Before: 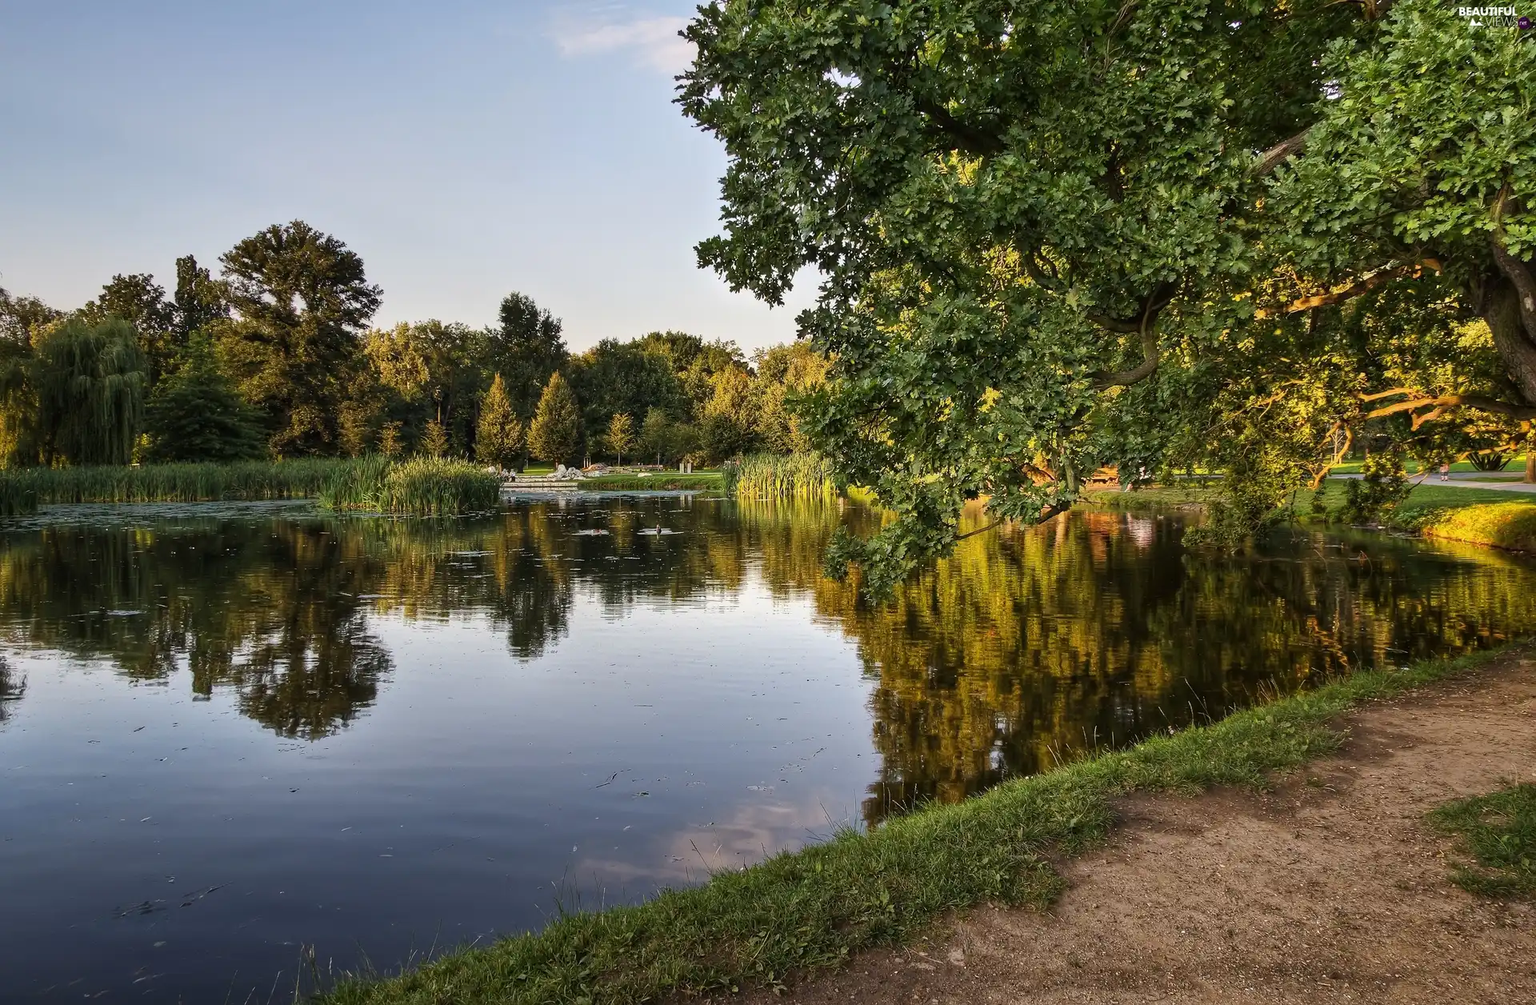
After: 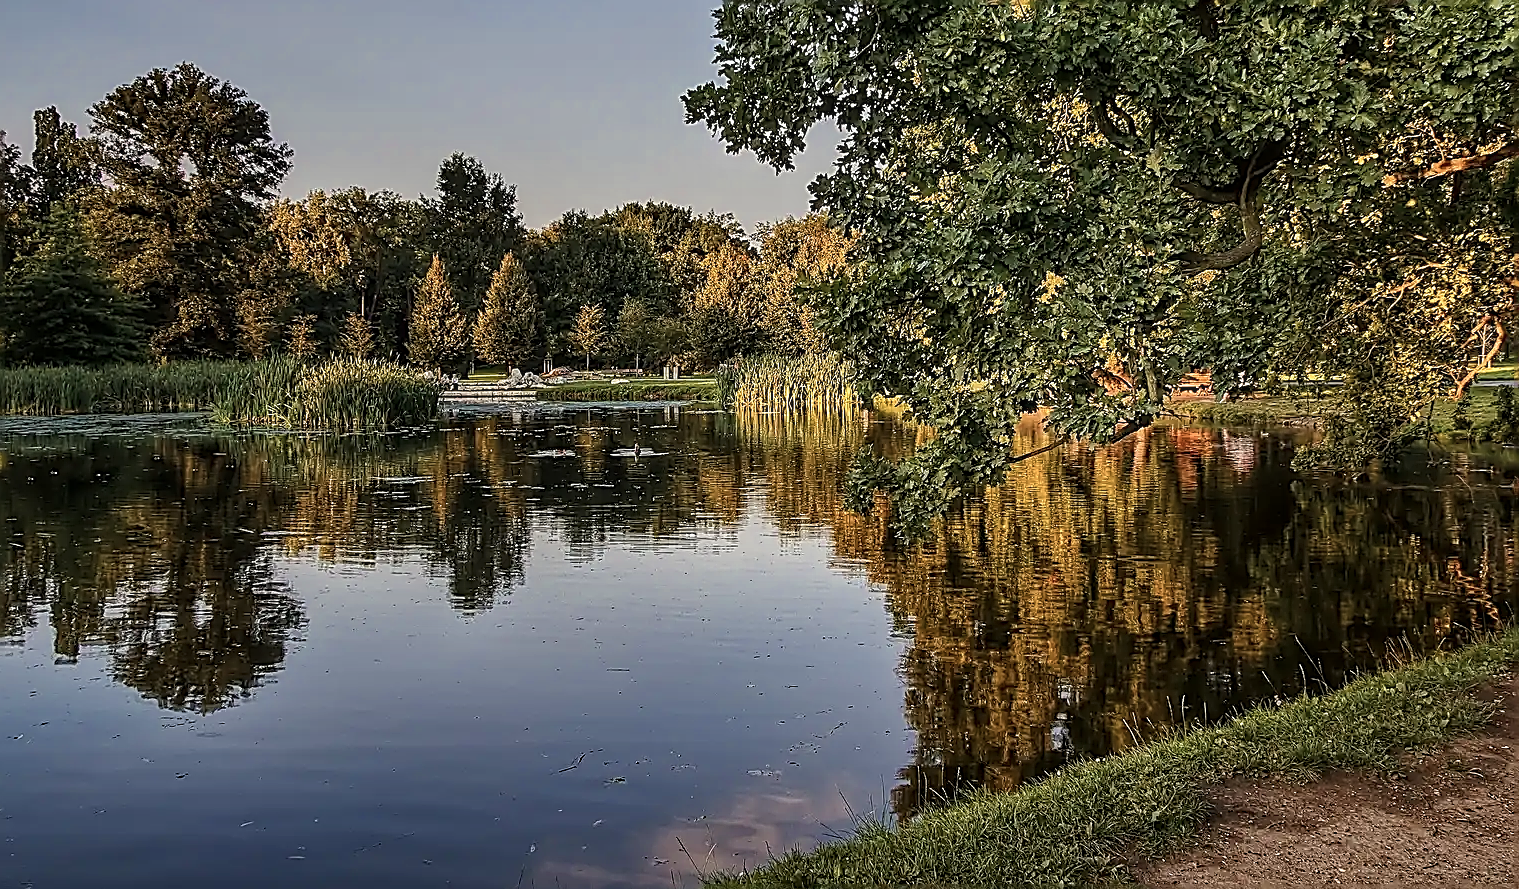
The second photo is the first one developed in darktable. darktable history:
color zones: curves: ch0 [(0, 0.473) (0.001, 0.473) (0.226, 0.548) (0.4, 0.589) (0.525, 0.54) (0.728, 0.403) (0.999, 0.473) (1, 0.473)]; ch1 [(0, 0.619) (0.001, 0.619) (0.234, 0.388) (0.4, 0.372) (0.528, 0.422) (0.732, 0.53) (0.999, 0.619) (1, 0.619)]; ch2 [(0, 0.547) (0.001, 0.547) (0.226, 0.45) (0.4, 0.525) (0.525, 0.585) (0.8, 0.511) (0.999, 0.547) (1, 0.547)]
contrast brightness saturation: saturation 0.127
exposure: black level correction 0, exposure -0.711 EV, compensate exposure bias true, compensate highlight preservation false
sharpen: amount 1.875
crop: left 9.703%, top 16.893%, right 11.02%, bottom 12.315%
color balance rgb: perceptual saturation grading › global saturation 0.854%, perceptual brilliance grading › global brilliance 2.728%, perceptual brilliance grading › highlights -3.002%, perceptual brilliance grading › shadows 2.58%, global vibrance 23.383%
local contrast: on, module defaults
